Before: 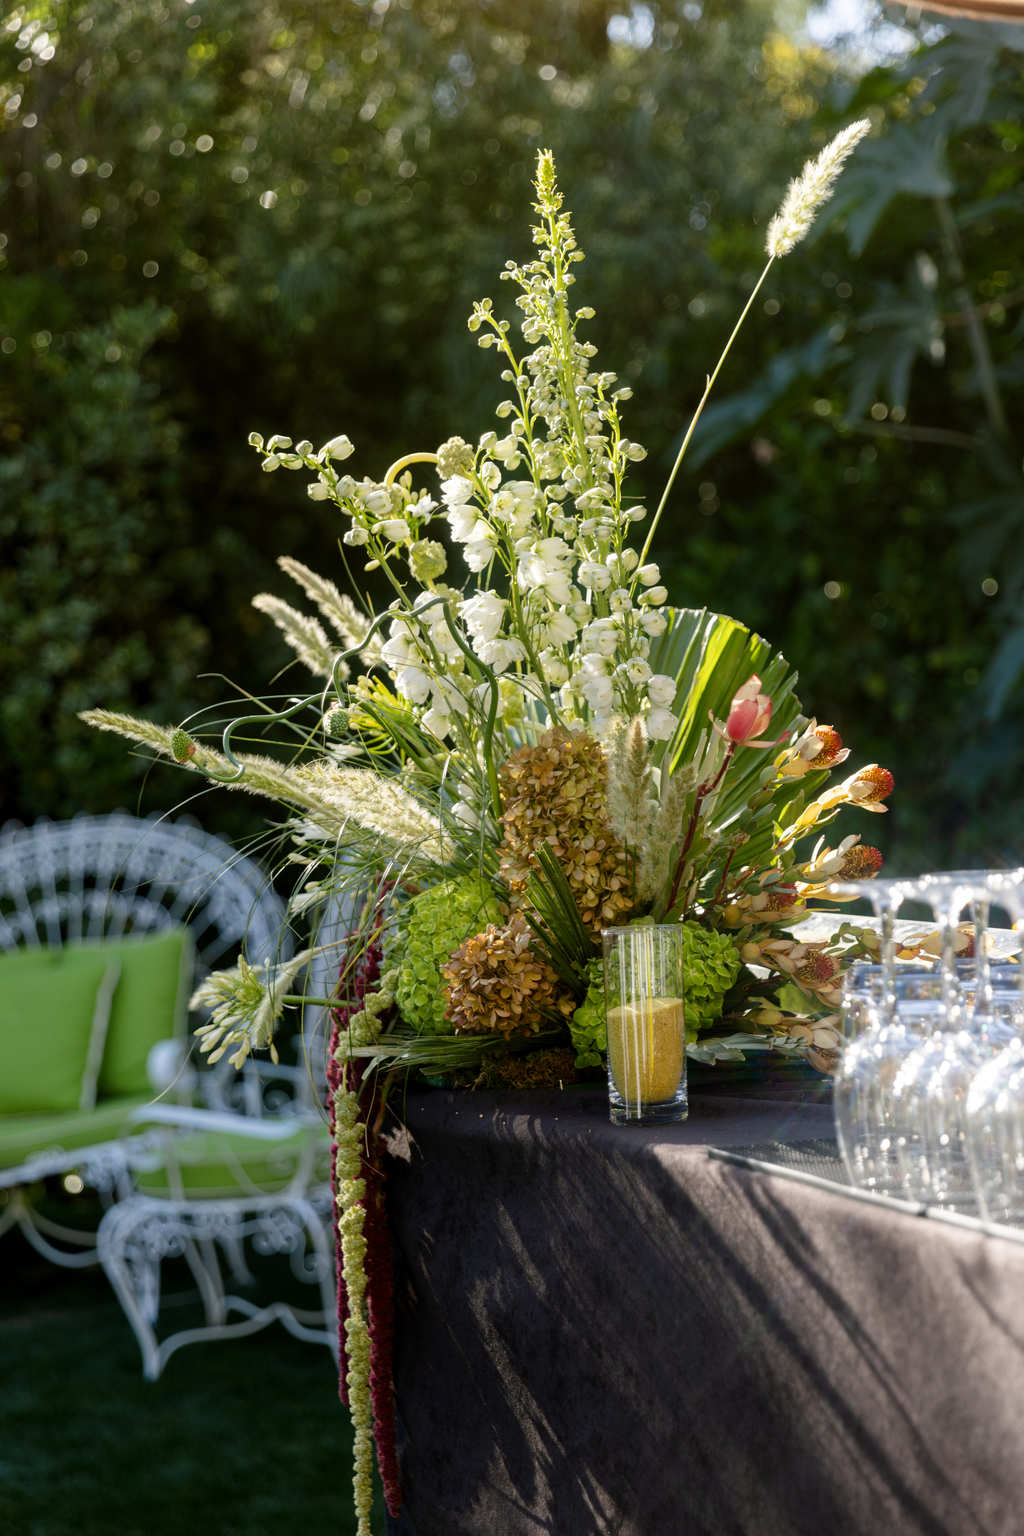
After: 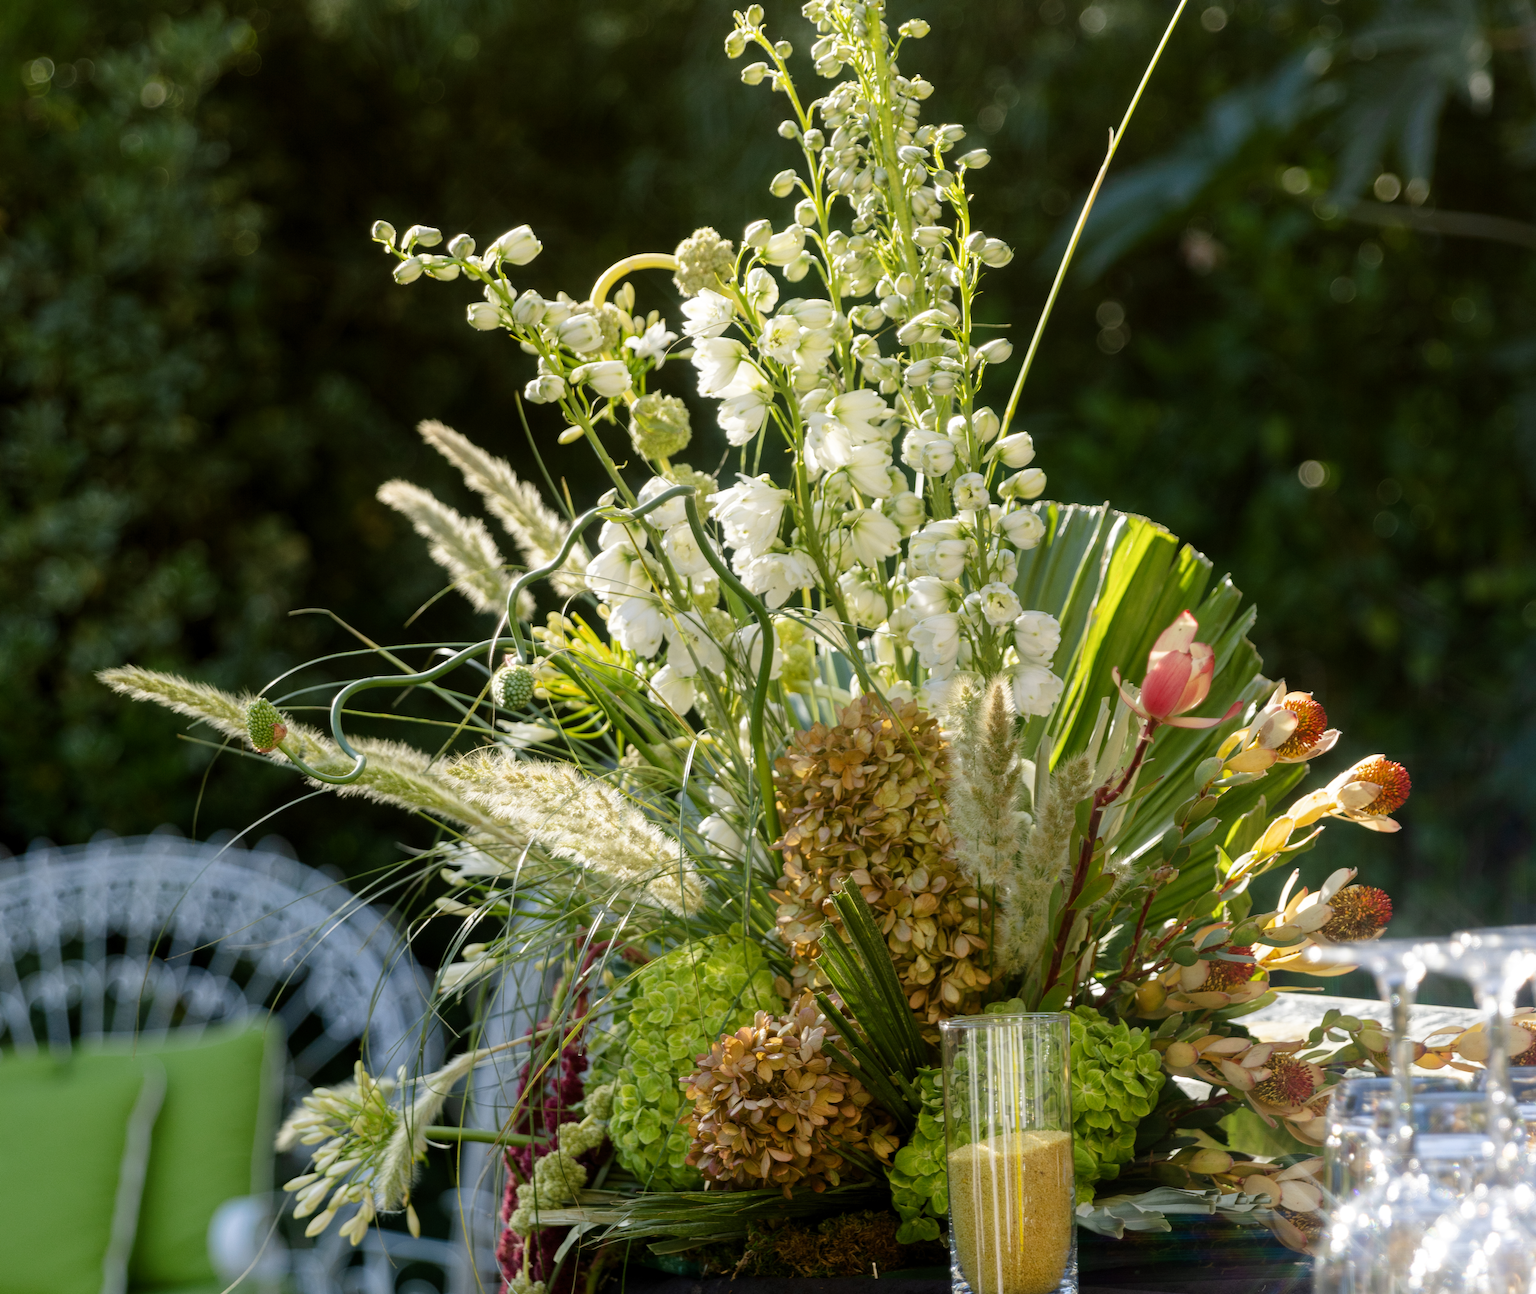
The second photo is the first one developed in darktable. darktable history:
crop: left 1.756%, top 19.231%, right 5.043%, bottom 28.385%
